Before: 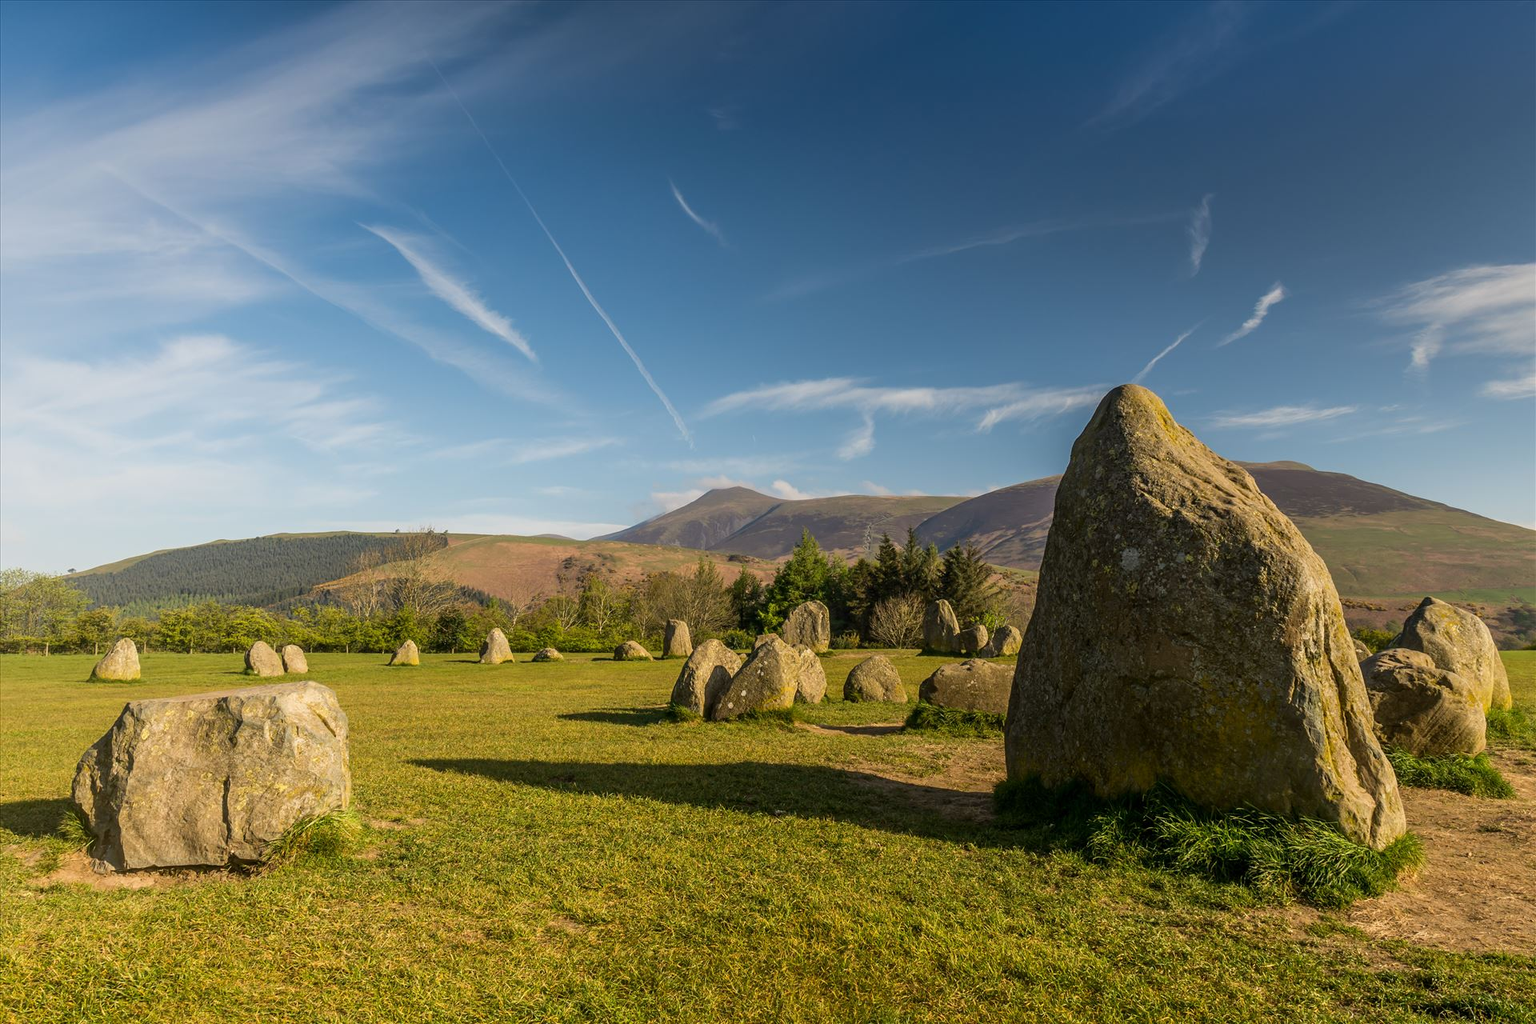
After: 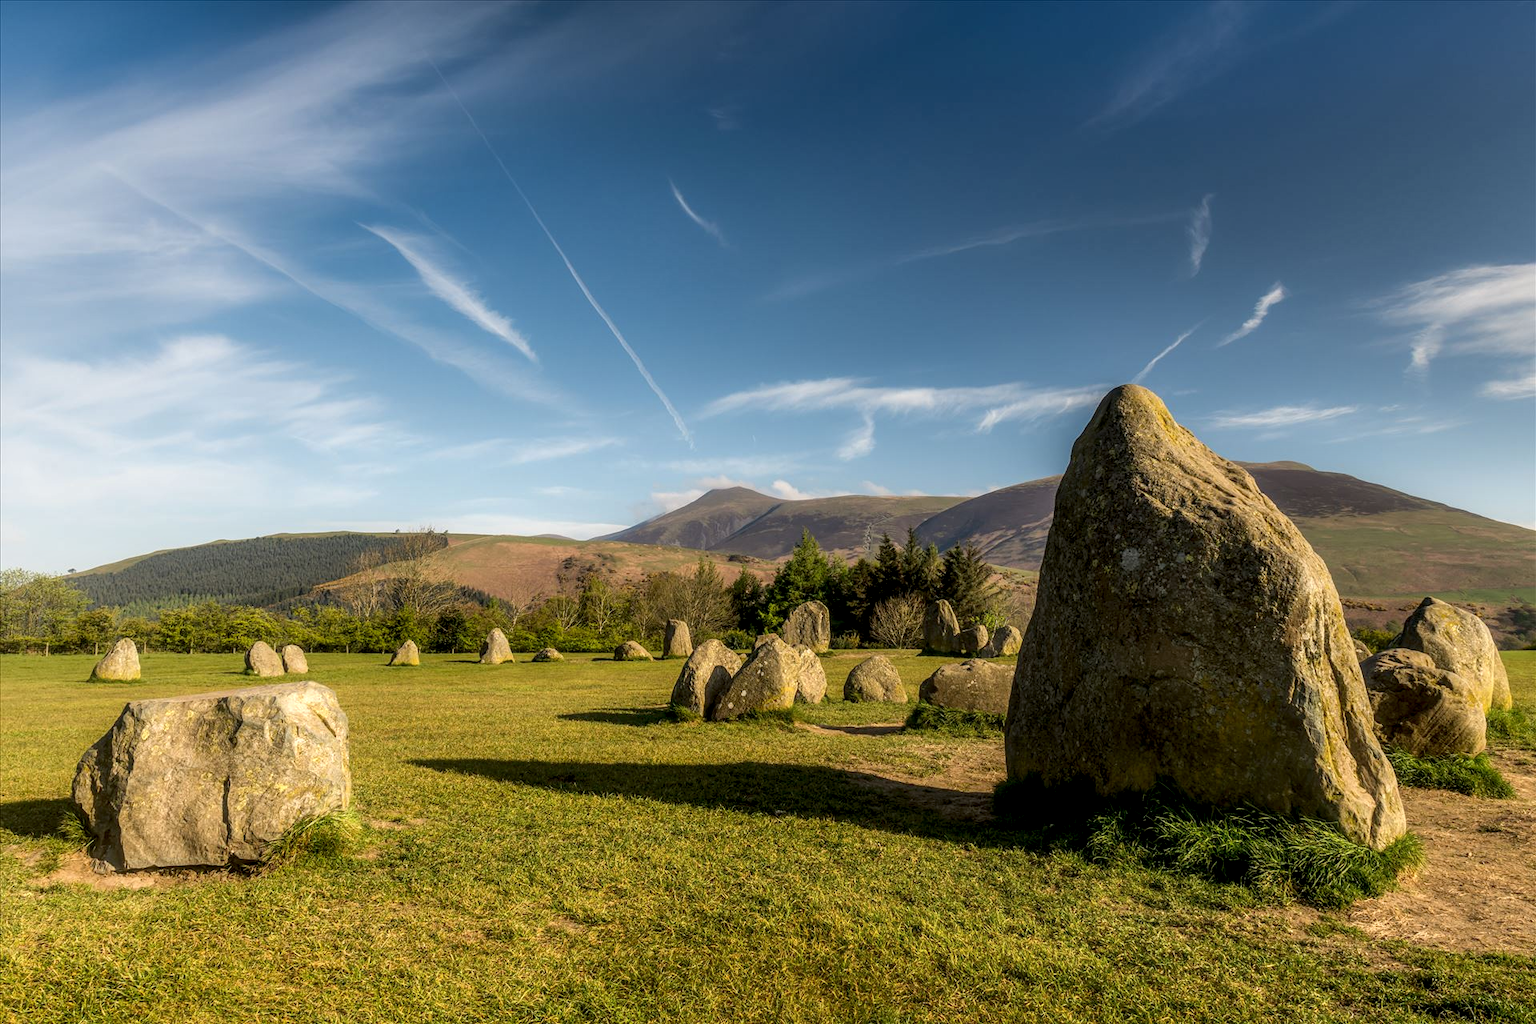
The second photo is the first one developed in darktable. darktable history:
local contrast: on, module defaults
contrast equalizer: octaves 7, y [[0.579, 0.58, 0.505, 0.5, 0.5, 0.5], [0.5 ×6], [0.5 ×6], [0 ×6], [0 ×6]]
